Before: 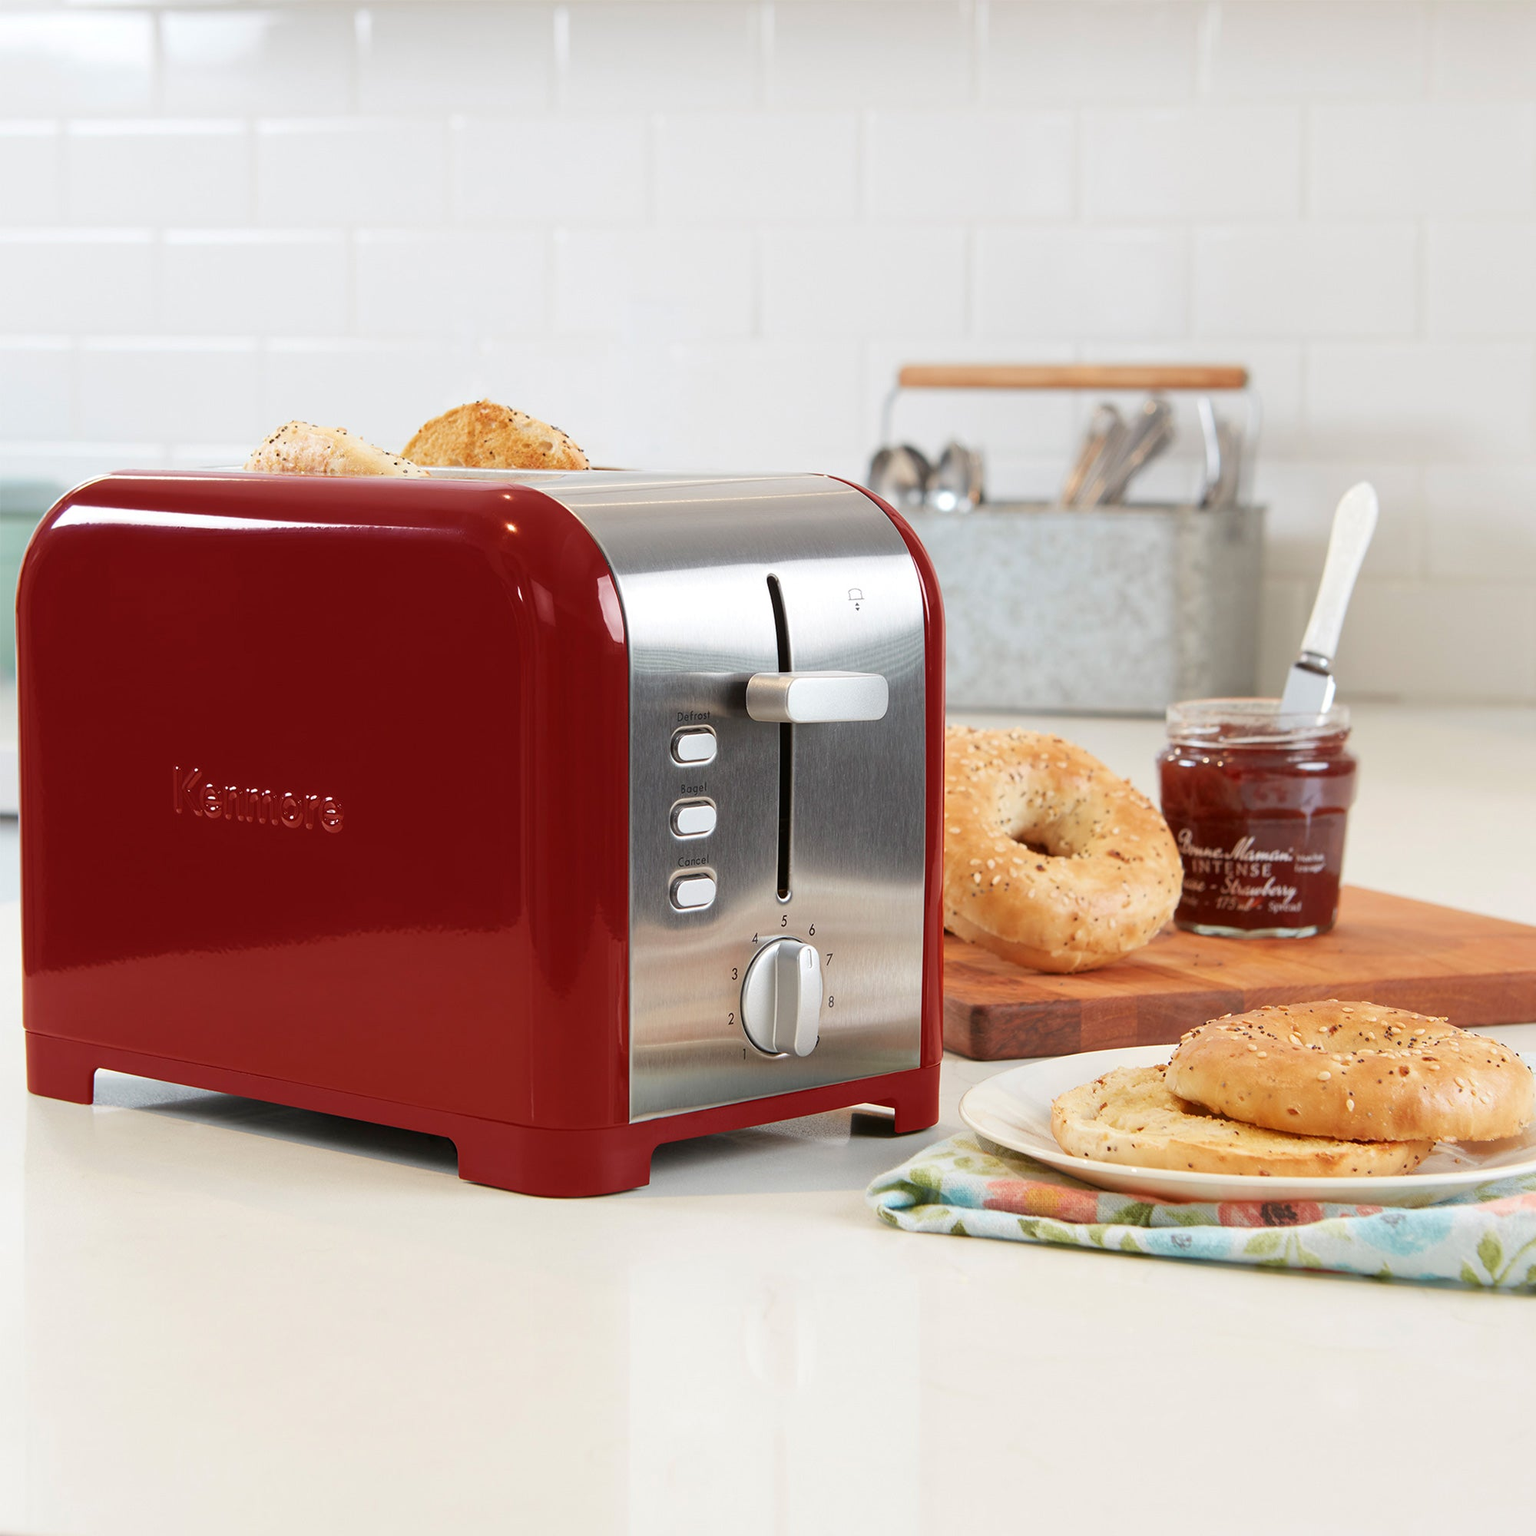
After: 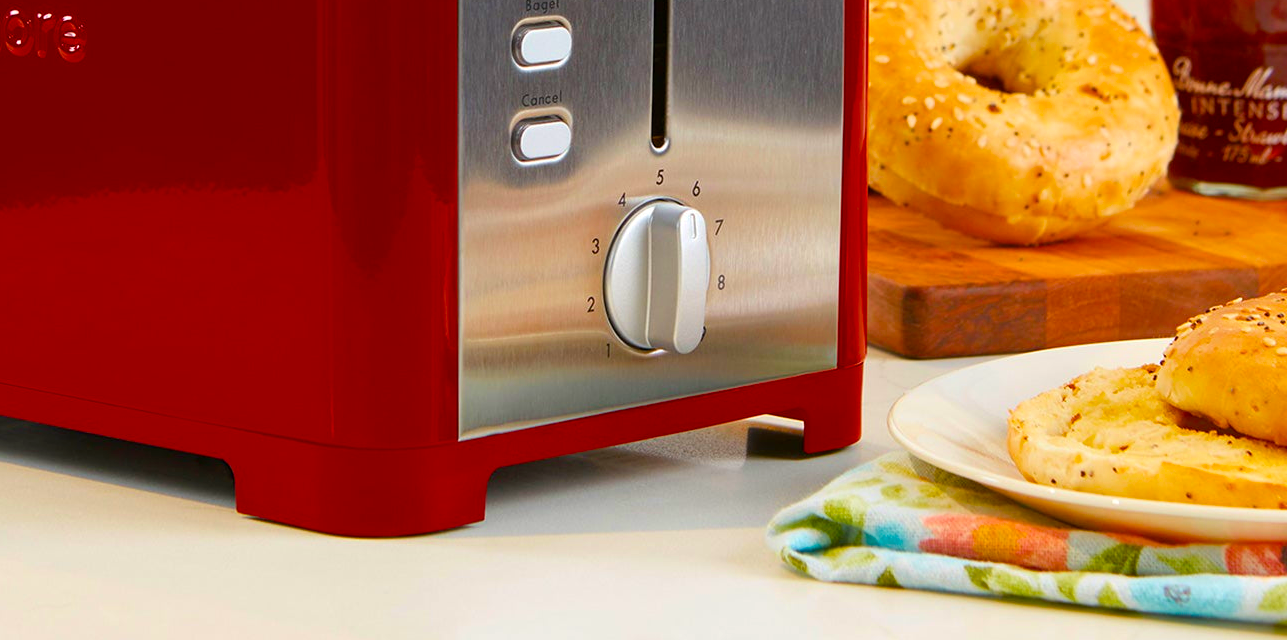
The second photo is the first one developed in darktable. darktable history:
velvia: strength 32%, mid-tones bias 0.2
crop: left 18.091%, top 51.13%, right 17.525%, bottom 16.85%
rotate and perspective: crop left 0, crop top 0
exposure: compensate highlight preservation false
tone equalizer: on, module defaults
color balance rgb: perceptual saturation grading › global saturation 20%, global vibrance 20%
